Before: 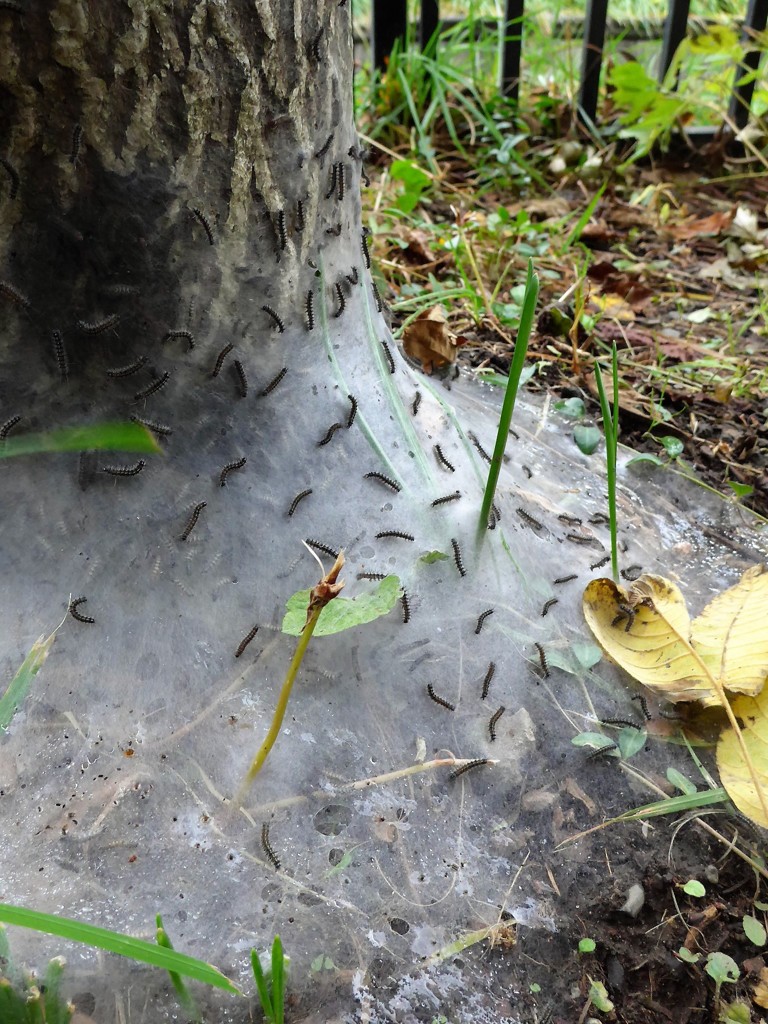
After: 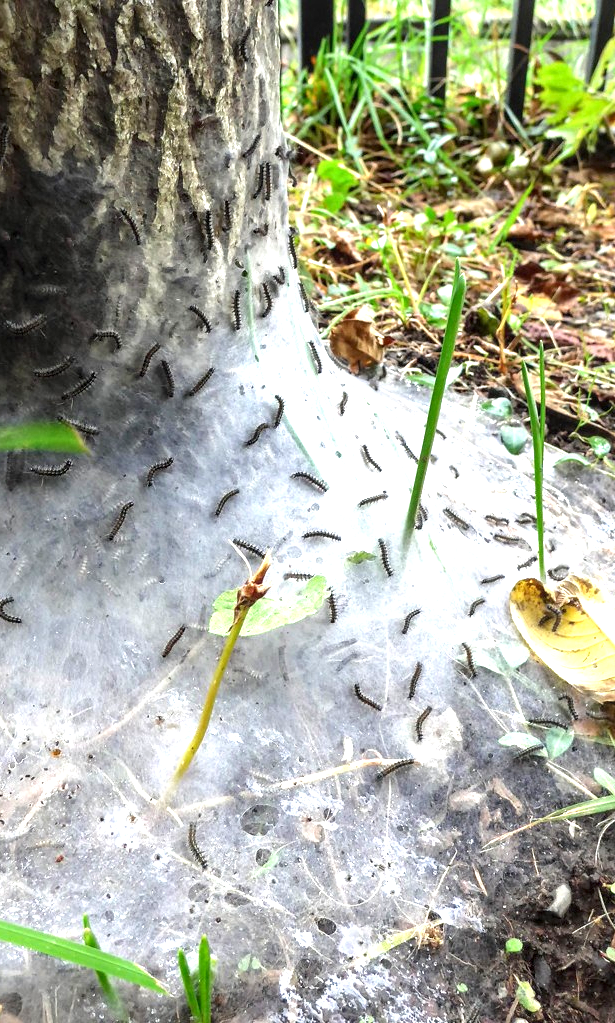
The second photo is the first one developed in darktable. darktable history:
local contrast: detail 130%
crop and rotate: left 9.597%, right 10.195%
exposure: exposure 1.137 EV, compensate highlight preservation false
